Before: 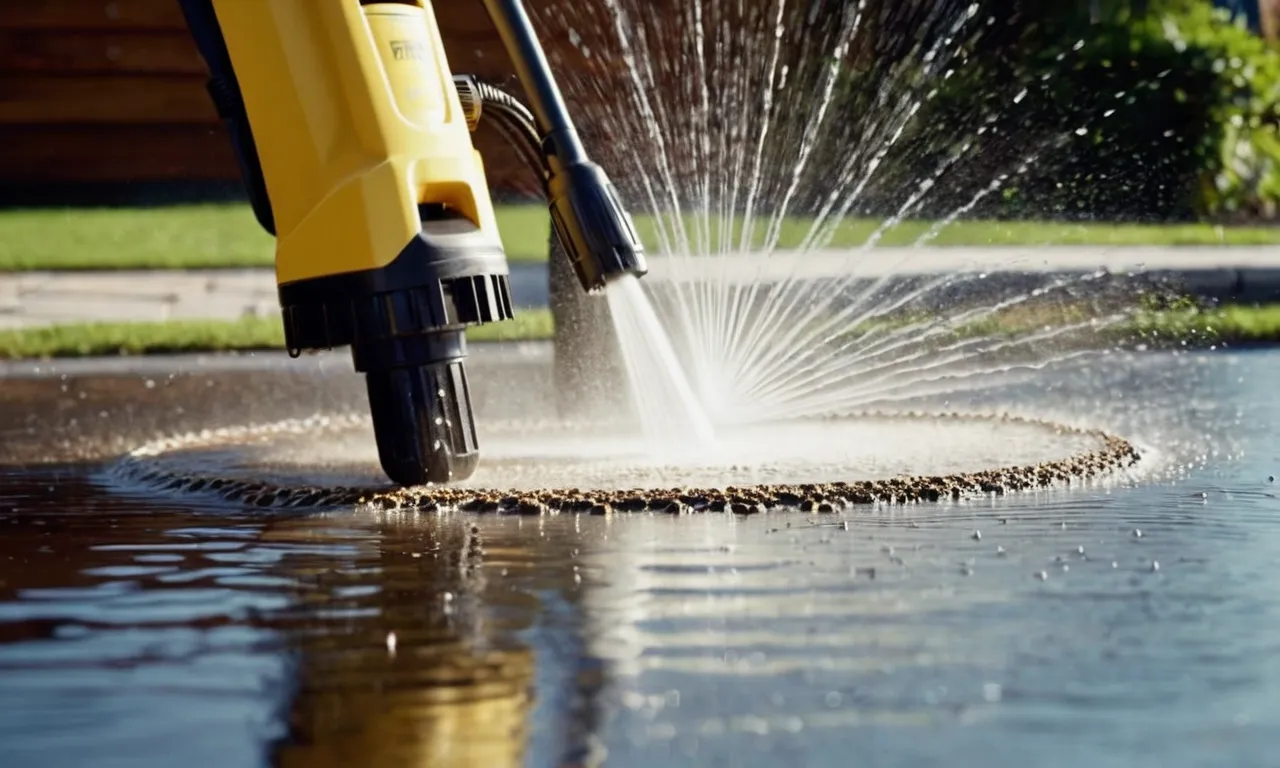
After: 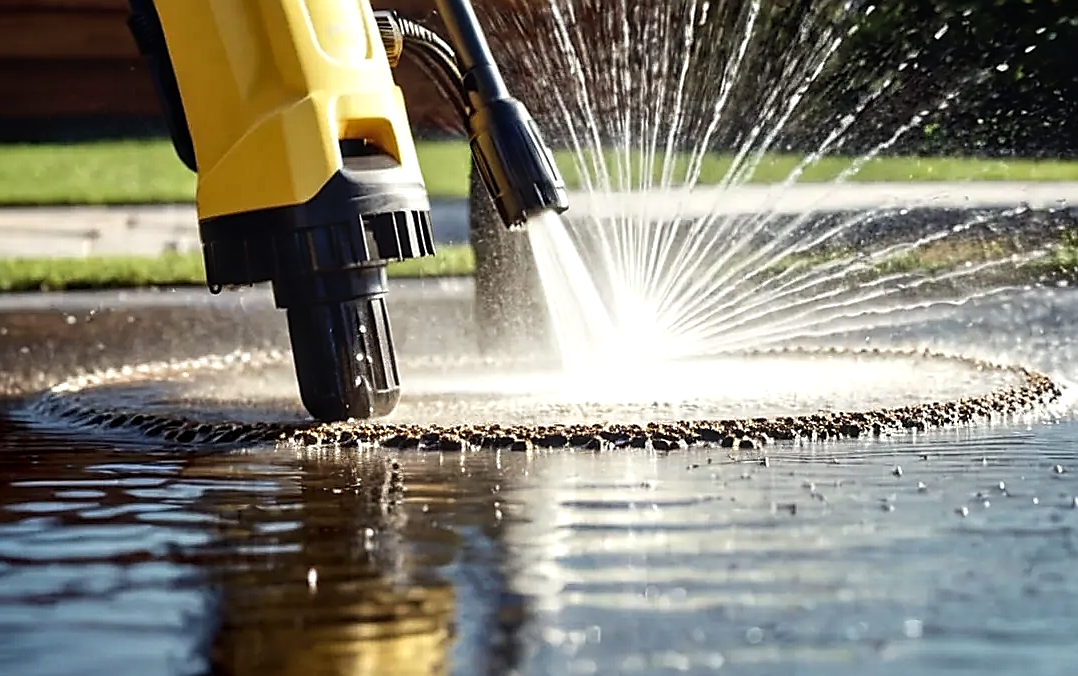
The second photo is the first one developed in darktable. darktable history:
local contrast: on, module defaults
tone equalizer: -8 EV -0.447 EV, -7 EV -0.356 EV, -6 EV -0.329 EV, -5 EV -0.214 EV, -3 EV 0.198 EV, -2 EV 0.339 EV, -1 EV 0.398 EV, +0 EV 0.401 EV, edges refinement/feathering 500, mask exposure compensation -1.57 EV, preserve details no
crop: left 6.193%, top 8.367%, right 9.55%, bottom 3.552%
sharpen: radius 1.421, amount 1.251, threshold 0.754
